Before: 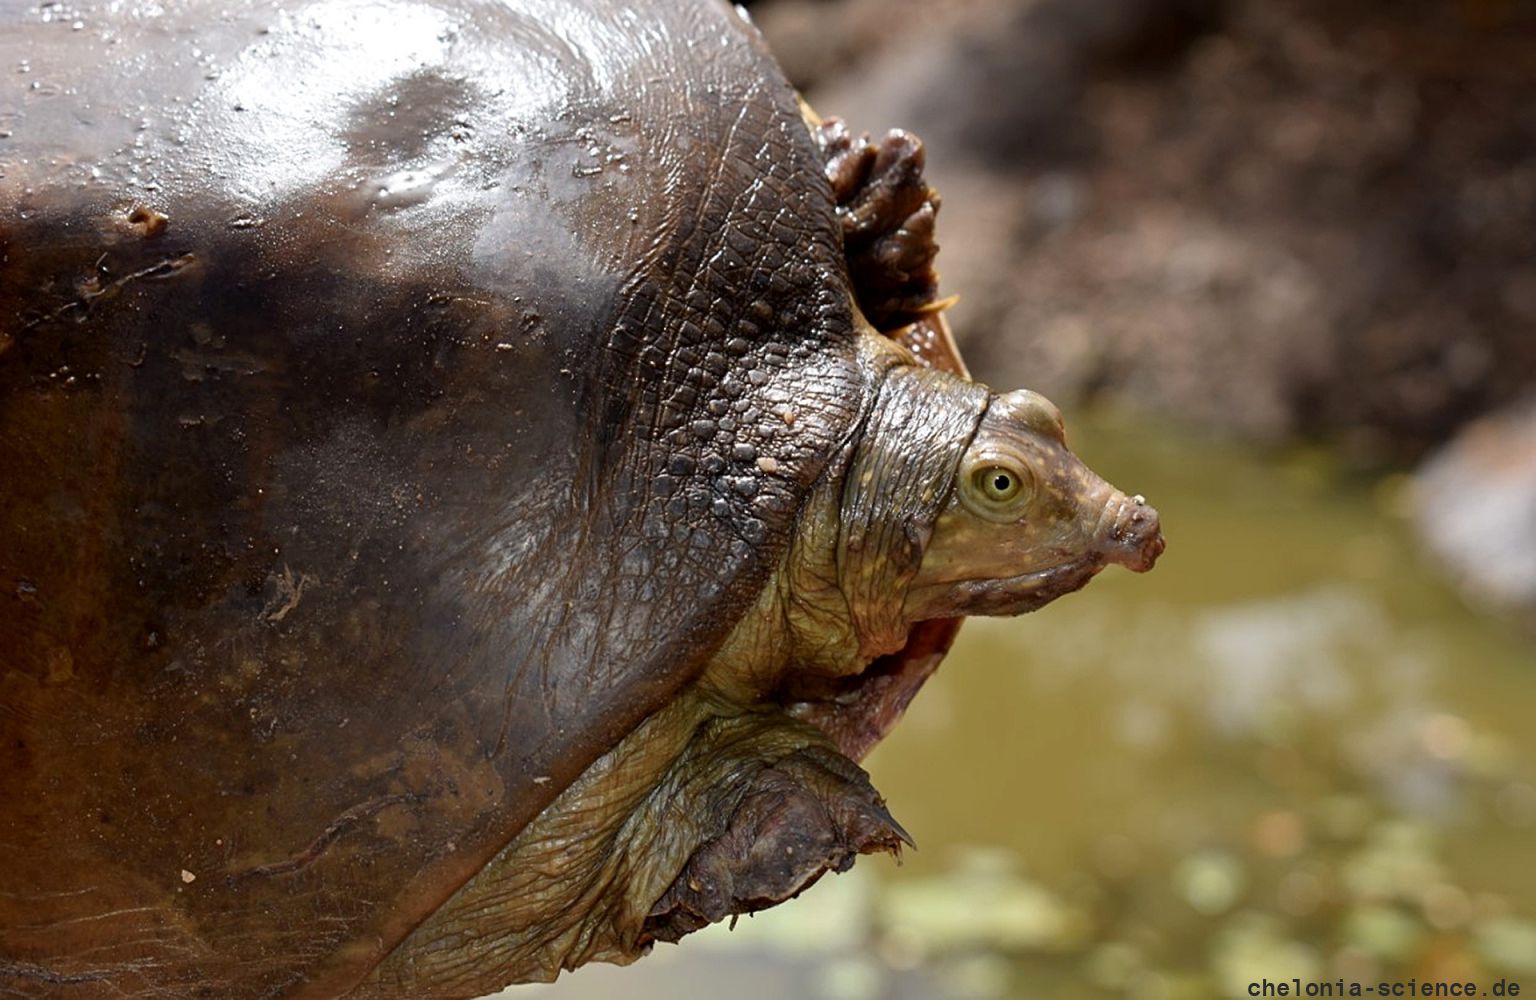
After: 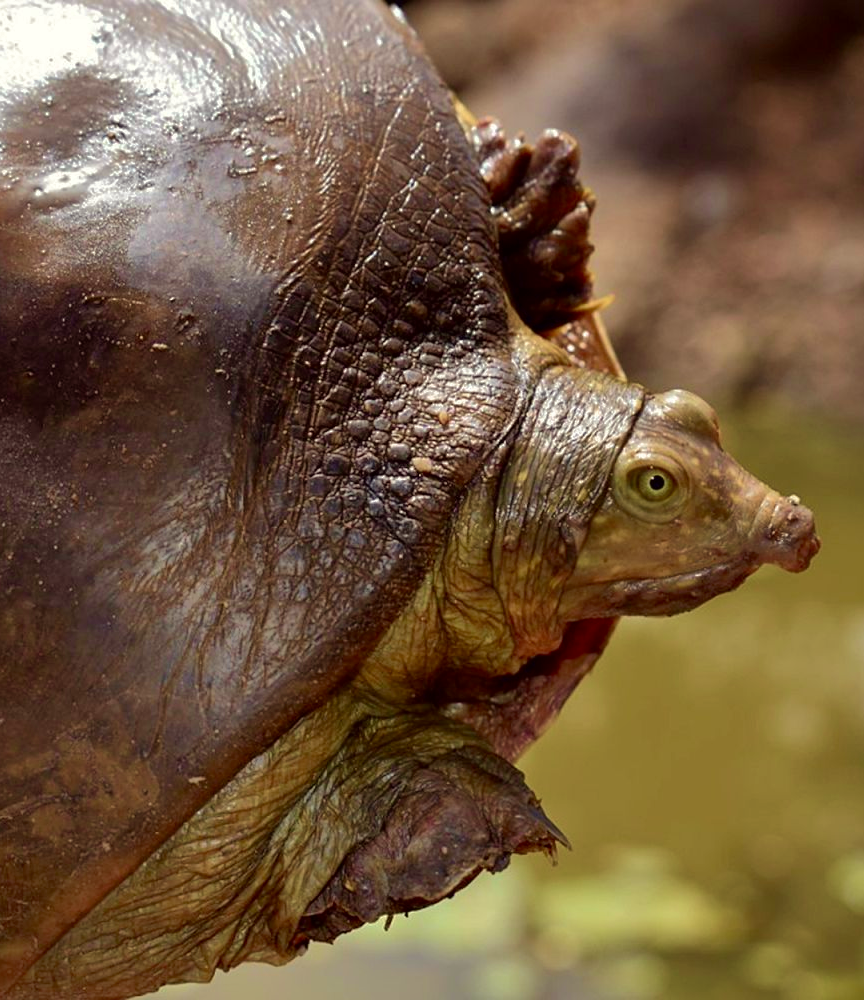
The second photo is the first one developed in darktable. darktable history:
velvia: strength 45%
color correction: highlights a* -0.95, highlights b* 4.5, shadows a* 3.55
rgb curve: curves: ch0 [(0, 0) (0.175, 0.154) (0.785, 0.663) (1, 1)]
crop and rotate: left 22.516%, right 21.234%
exposure: compensate highlight preservation false
shadows and highlights: on, module defaults
contrast brightness saturation: contrast 0.15, brightness -0.01, saturation 0.1
